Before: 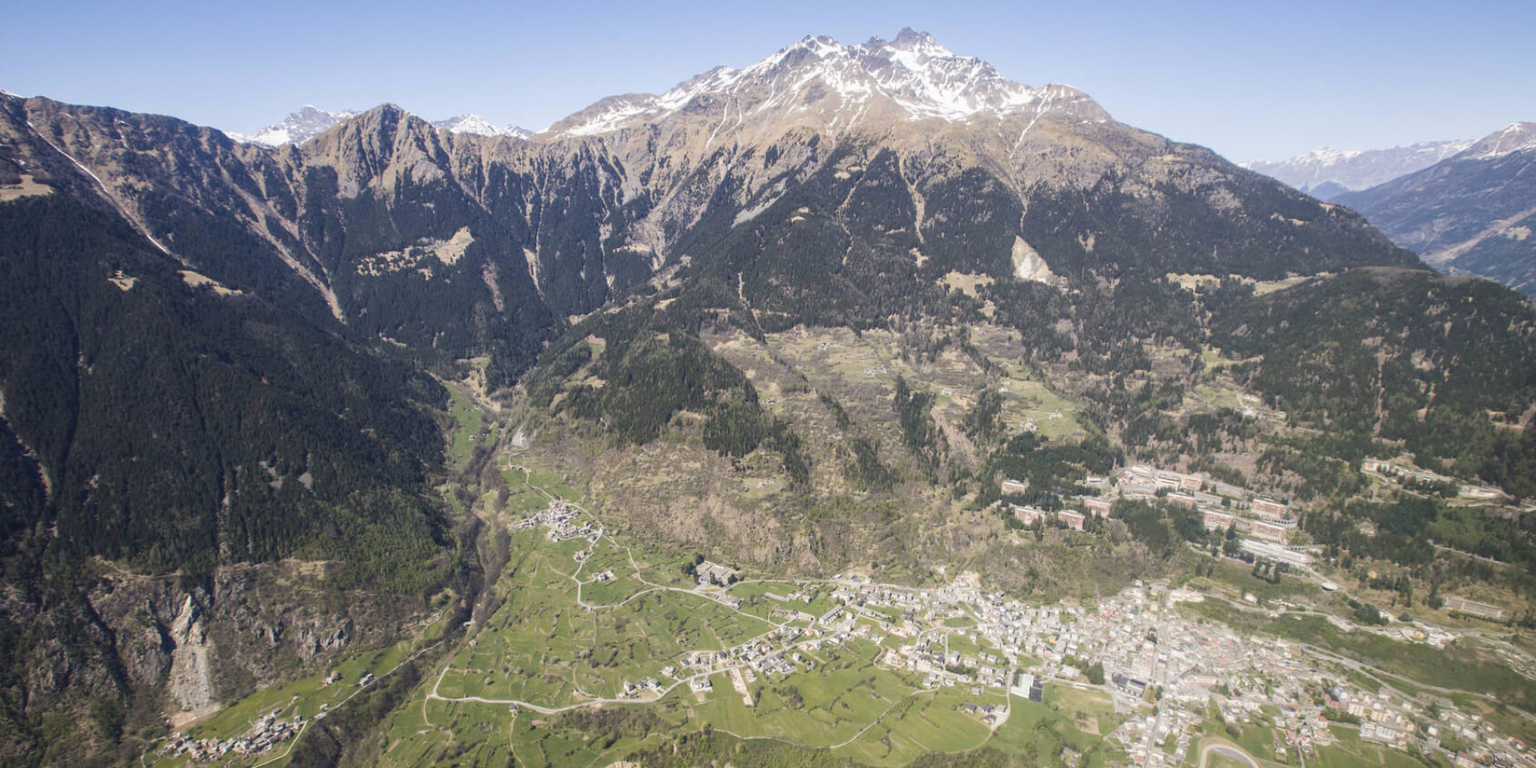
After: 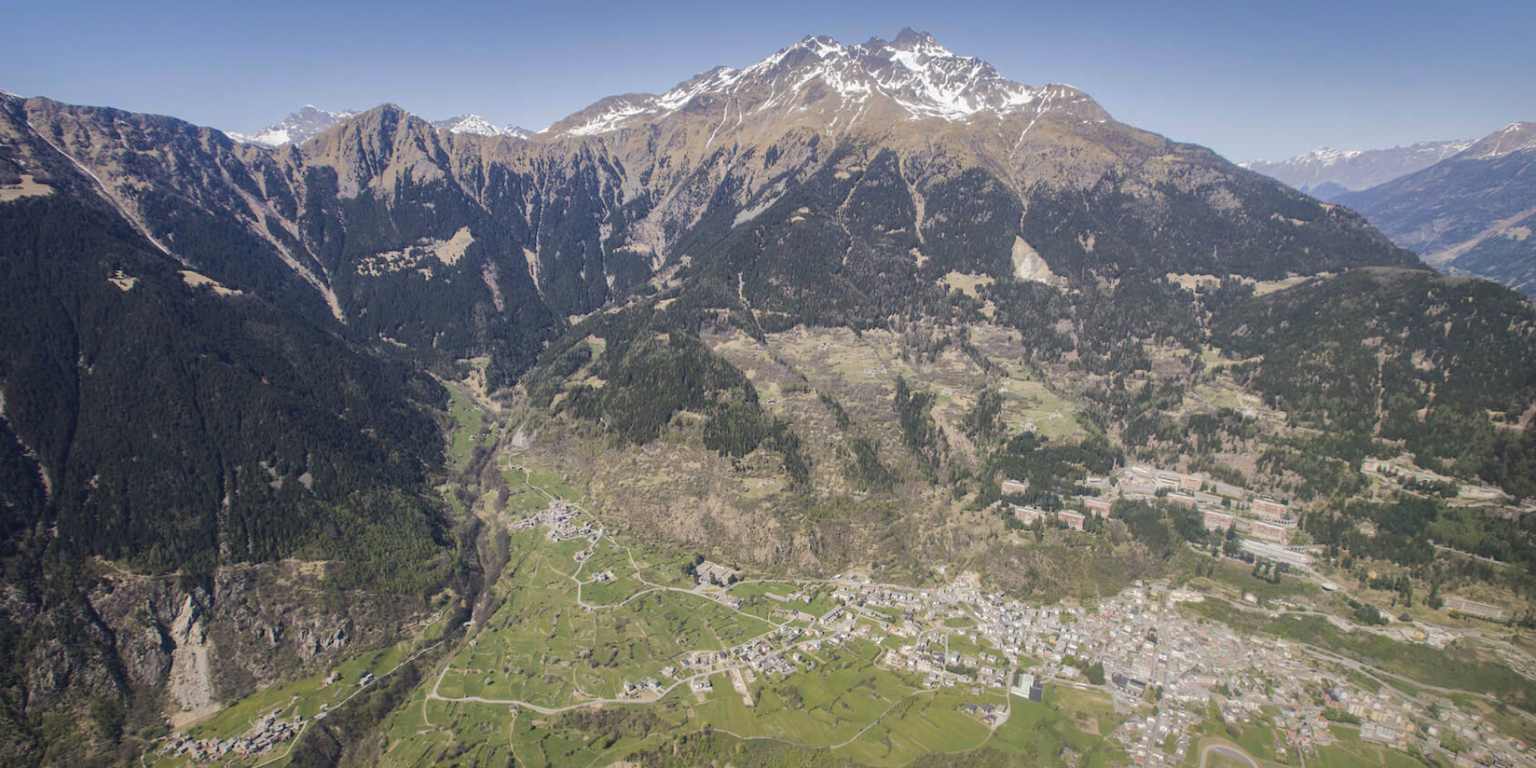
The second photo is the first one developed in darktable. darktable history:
shadows and highlights: shadows -19.38, highlights -73.52
